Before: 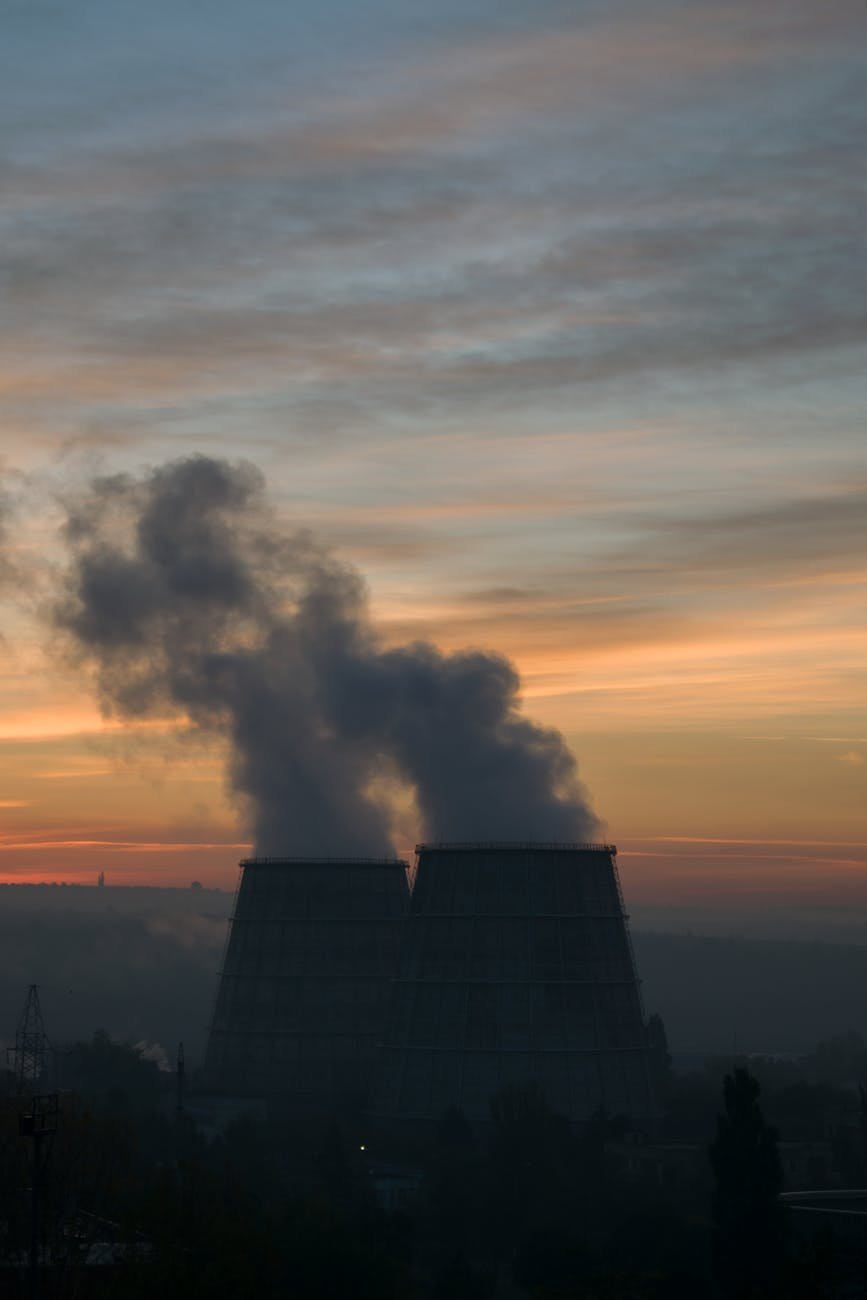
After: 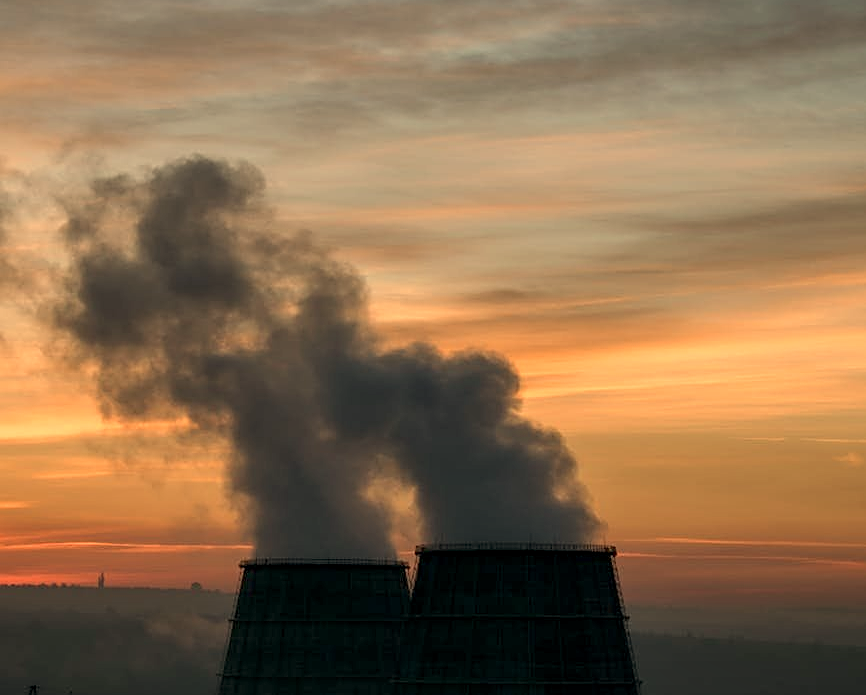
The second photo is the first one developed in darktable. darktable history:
local contrast: on, module defaults
exposure: black level correction 0.007, exposure 0.093 EV, compensate highlight preservation false
crop and rotate: top 23.043%, bottom 23.437%
sharpen: on, module defaults
white balance: red 1.123, blue 0.83
